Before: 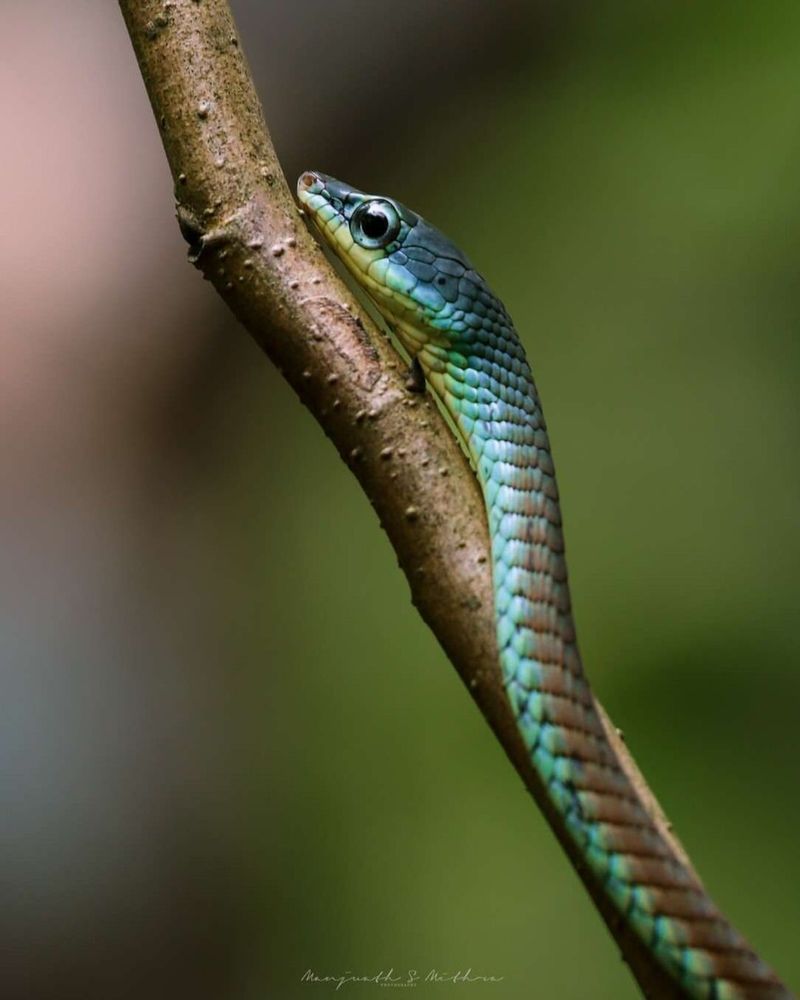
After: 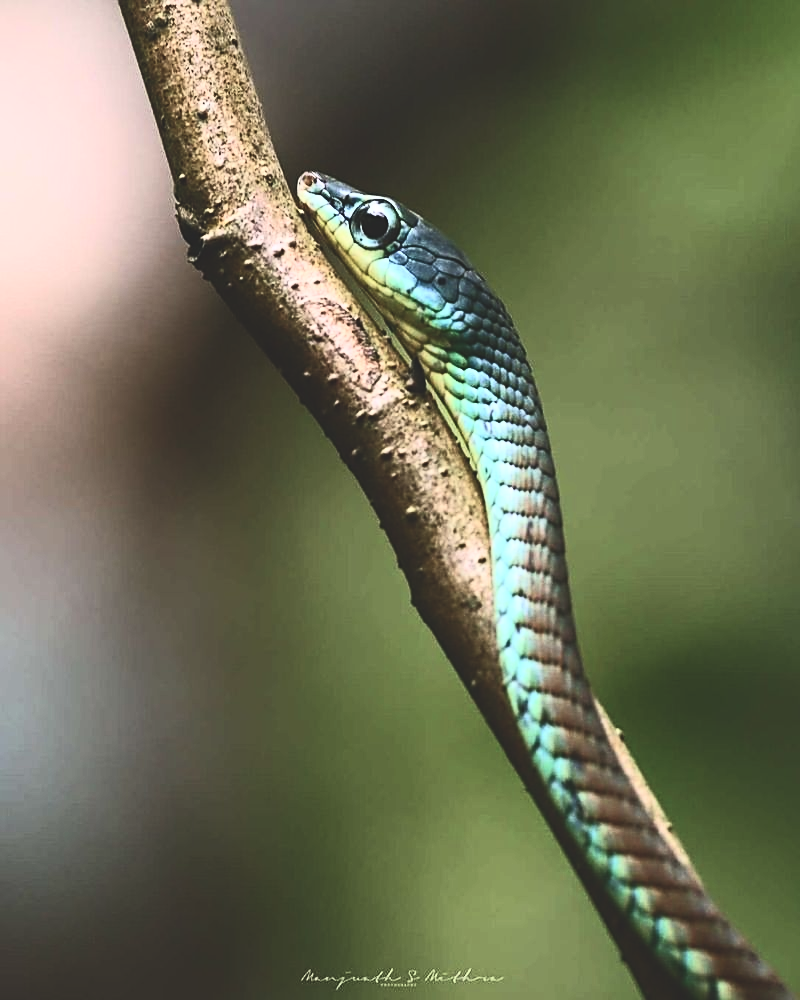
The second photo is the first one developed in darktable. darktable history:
sharpen: amount 0.492
exposure: black level correction -0.03, compensate exposure bias true, compensate highlight preservation false
contrast brightness saturation: contrast 0.619, brightness 0.338, saturation 0.138
